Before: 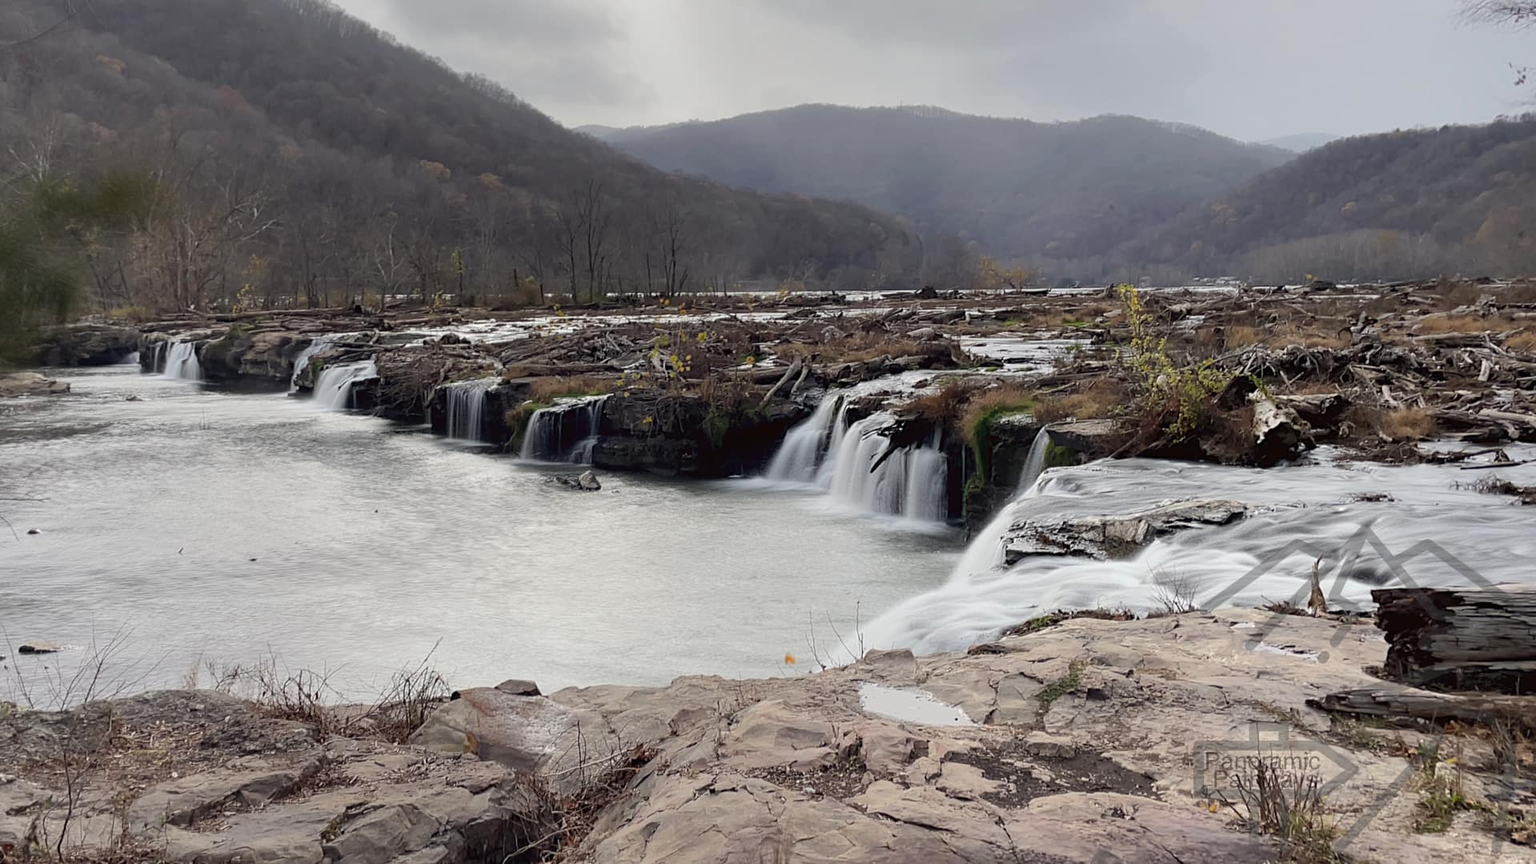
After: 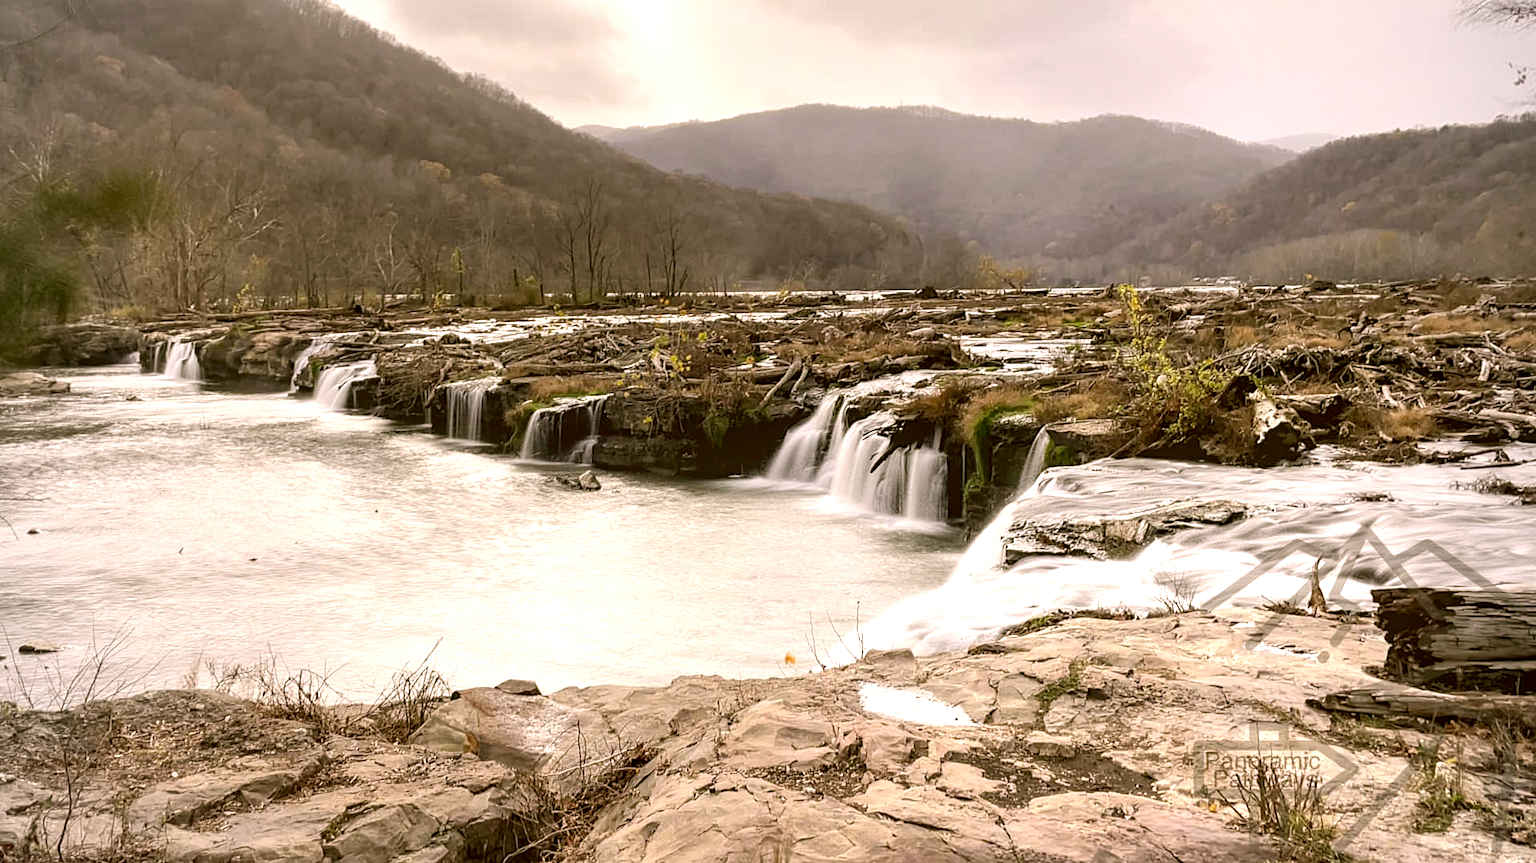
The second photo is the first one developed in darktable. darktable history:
vignetting: fall-off radius 81.94%
local contrast: detail 130%
exposure: exposure 0.781 EV, compensate highlight preservation false
color correction: highlights a* 8.98, highlights b* 15.09, shadows a* -0.49, shadows b* 26.52
white balance: red 0.976, blue 1.04
tone equalizer: on, module defaults
